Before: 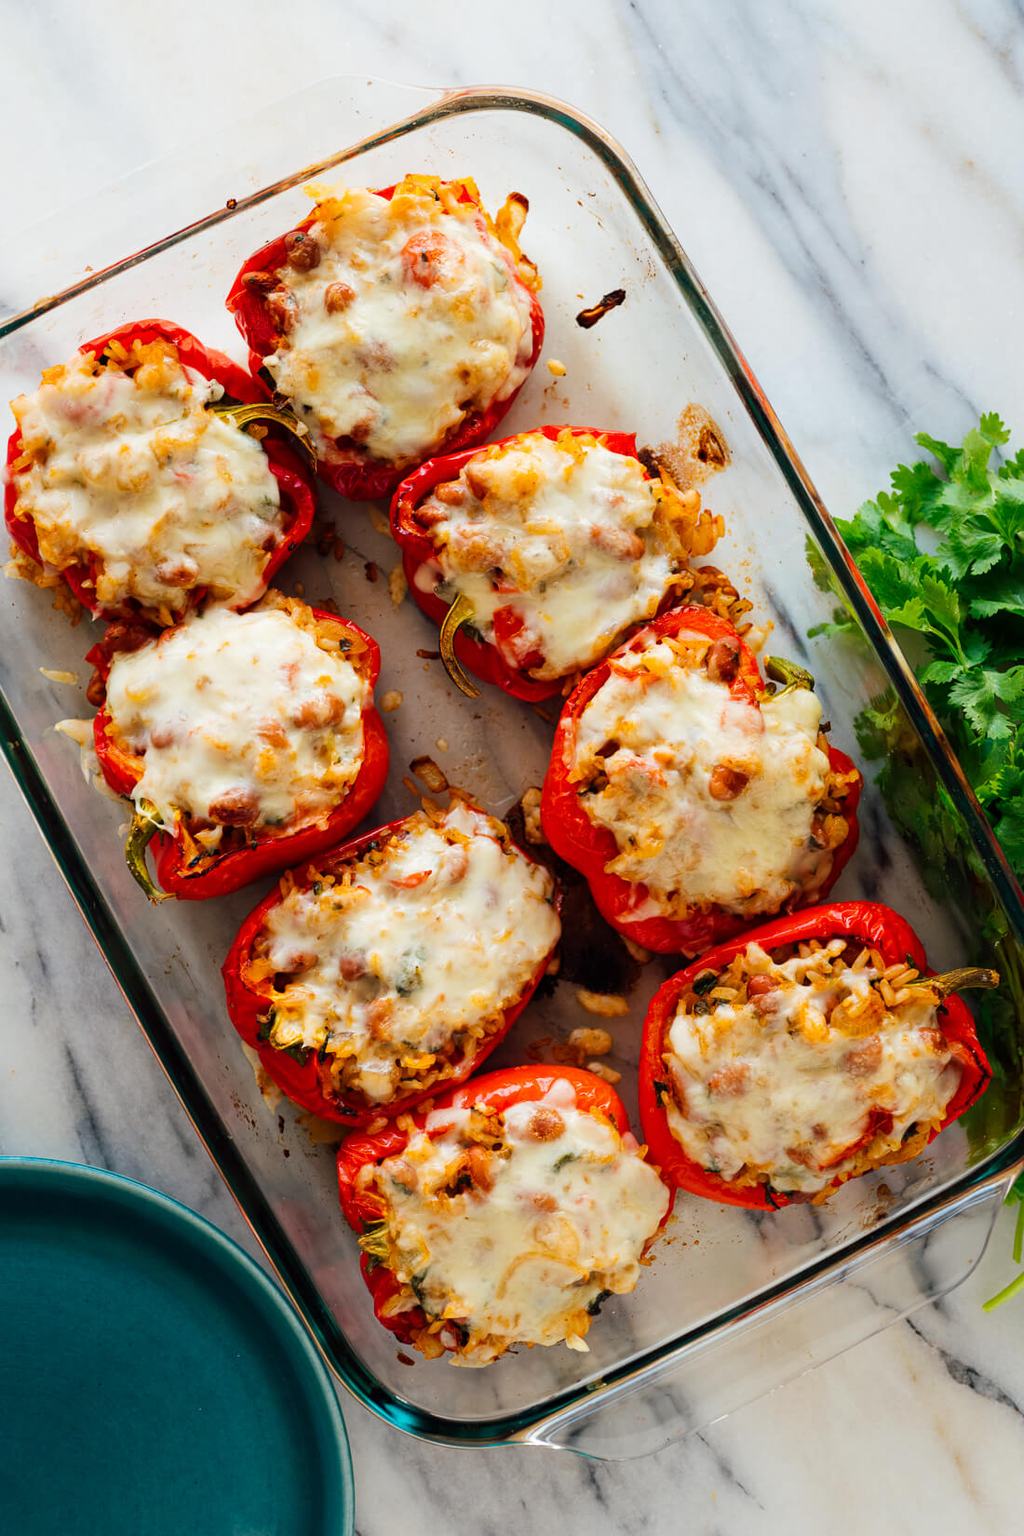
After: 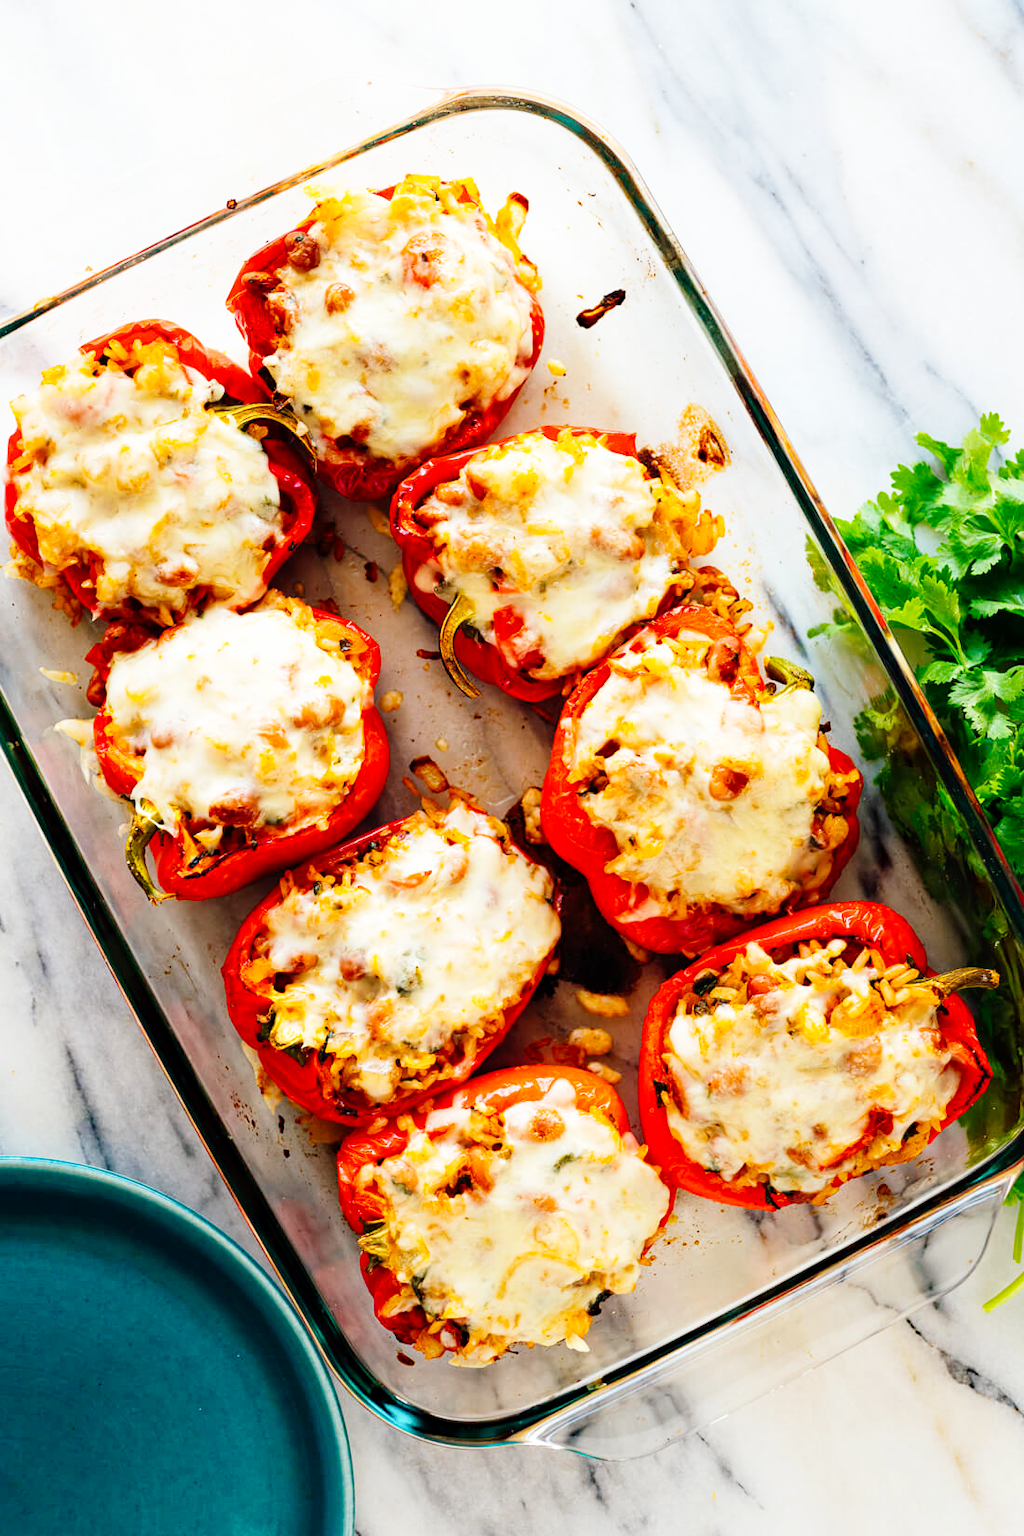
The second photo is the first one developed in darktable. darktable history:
base curve: curves: ch0 [(0, 0) (0.008, 0.007) (0.022, 0.029) (0.048, 0.089) (0.092, 0.197) (0.191, 0.399) (0.275, 0.534) (0.357, 0.65) (0.477, 0.78) (0.542, 0.833) (0.799, 0.973) (1, 1)], preserve colors none
haze removal: compatibility mode true, adaptive false
